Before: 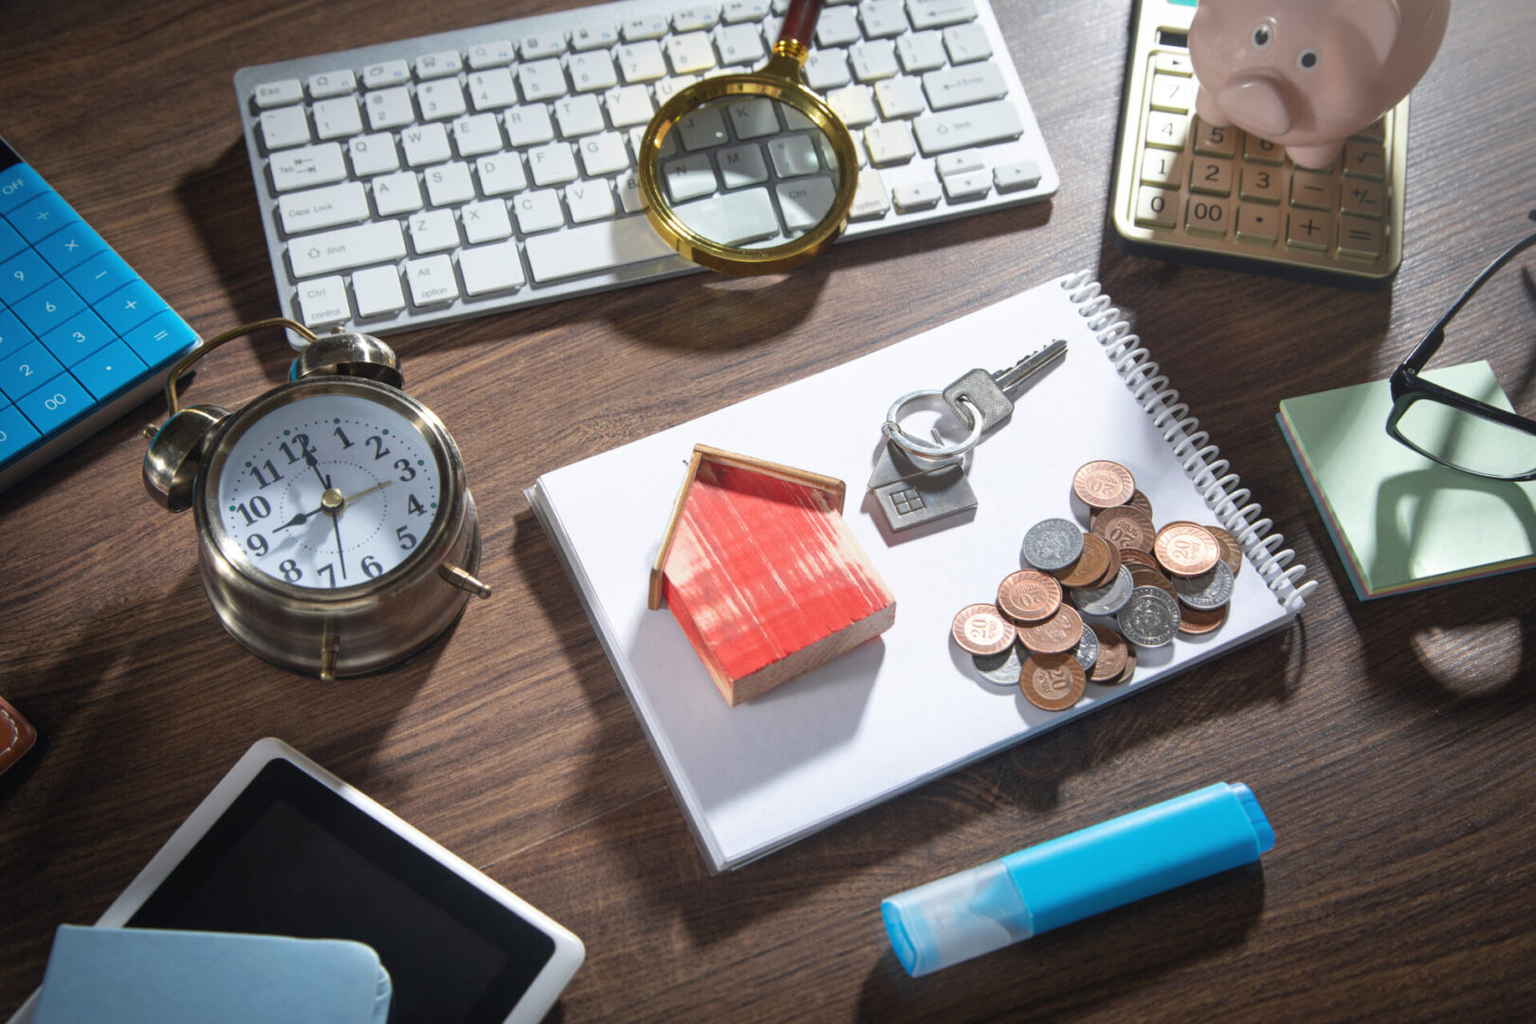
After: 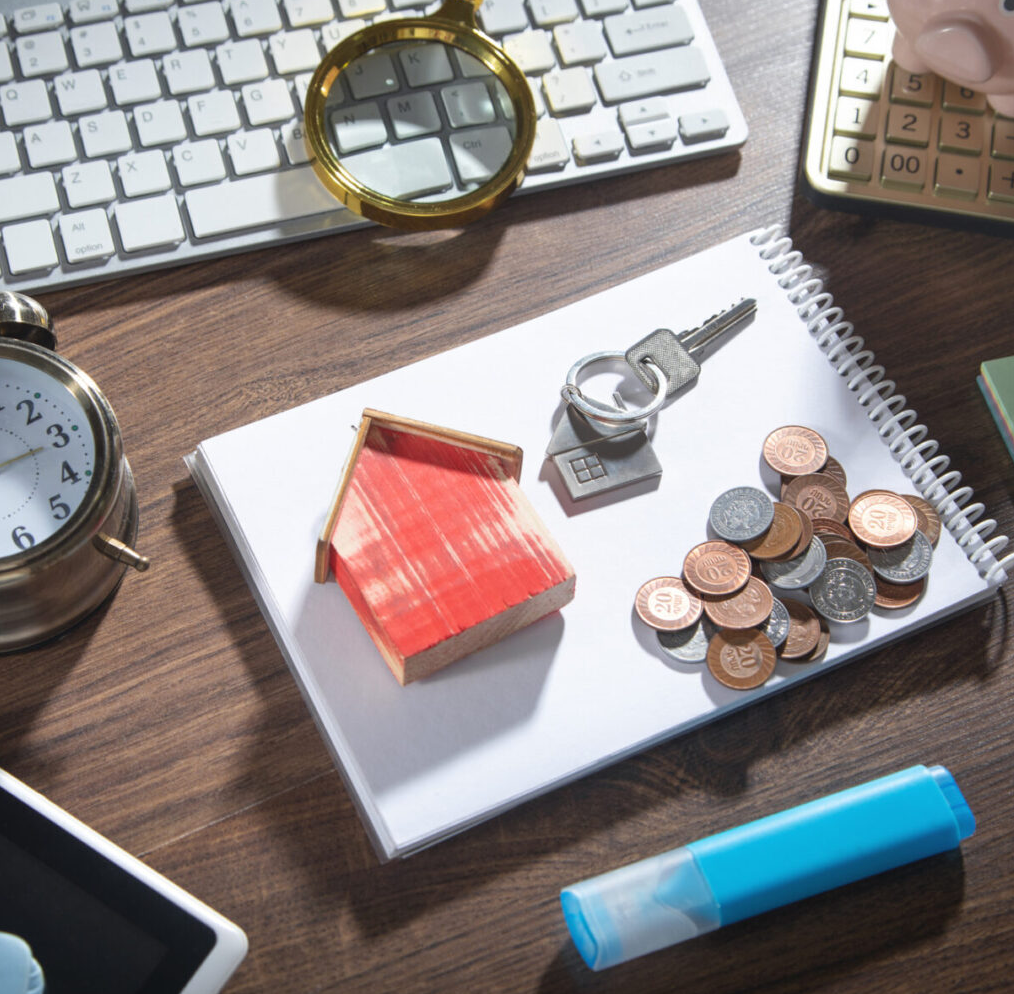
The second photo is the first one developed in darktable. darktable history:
crop and rotate: left 22.778%, top 5.622%, right 14.577%, bottom 2.294%
levels: mode automatic, levels [0.116, 0.574, 1]
